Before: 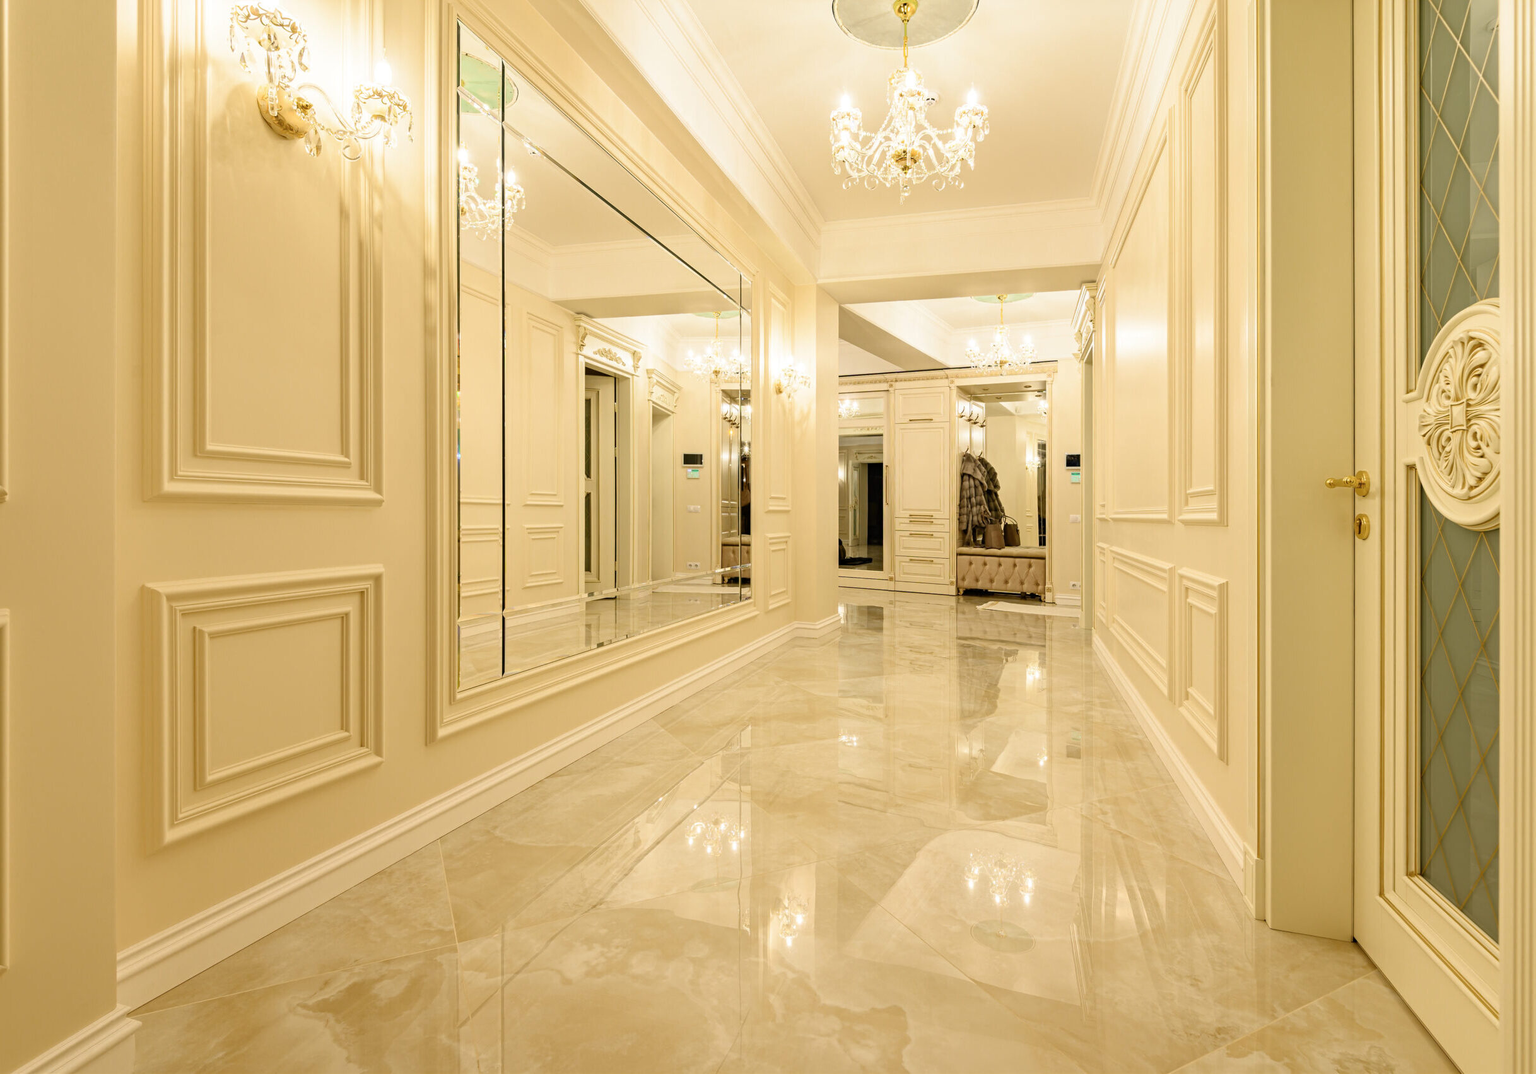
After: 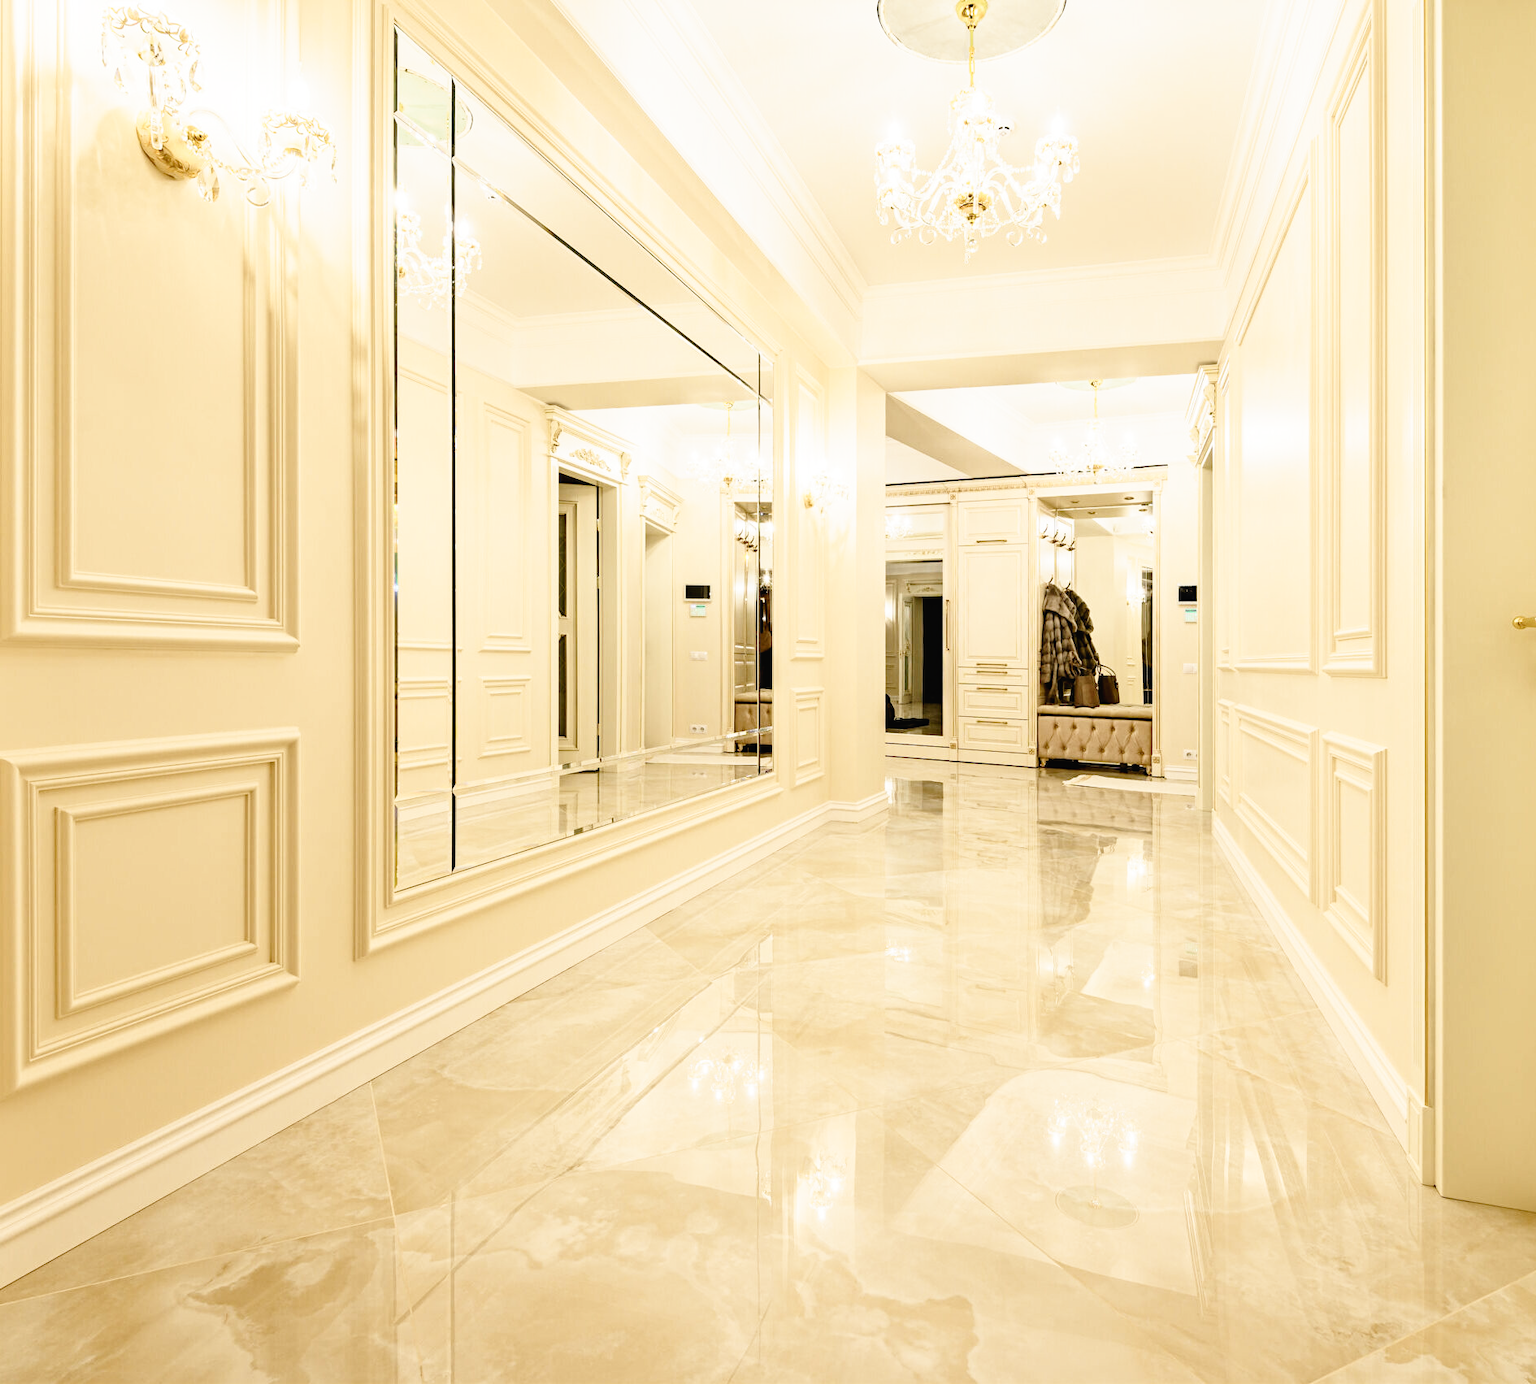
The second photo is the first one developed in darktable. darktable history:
crop: left 9.895%, right 12.48%
contrast brightness saturation: contrast 0.061, brightness -0.005, saturation -0.248
tone curve: curves: ch0 [(0, 0.016) (0.11, 0.039) (0.259, 0.235) (0.383, 0.437) (0.499, 0.597) (0.733, 0.867) (0.843, 0.948) (1, 1)], preserve colors none
